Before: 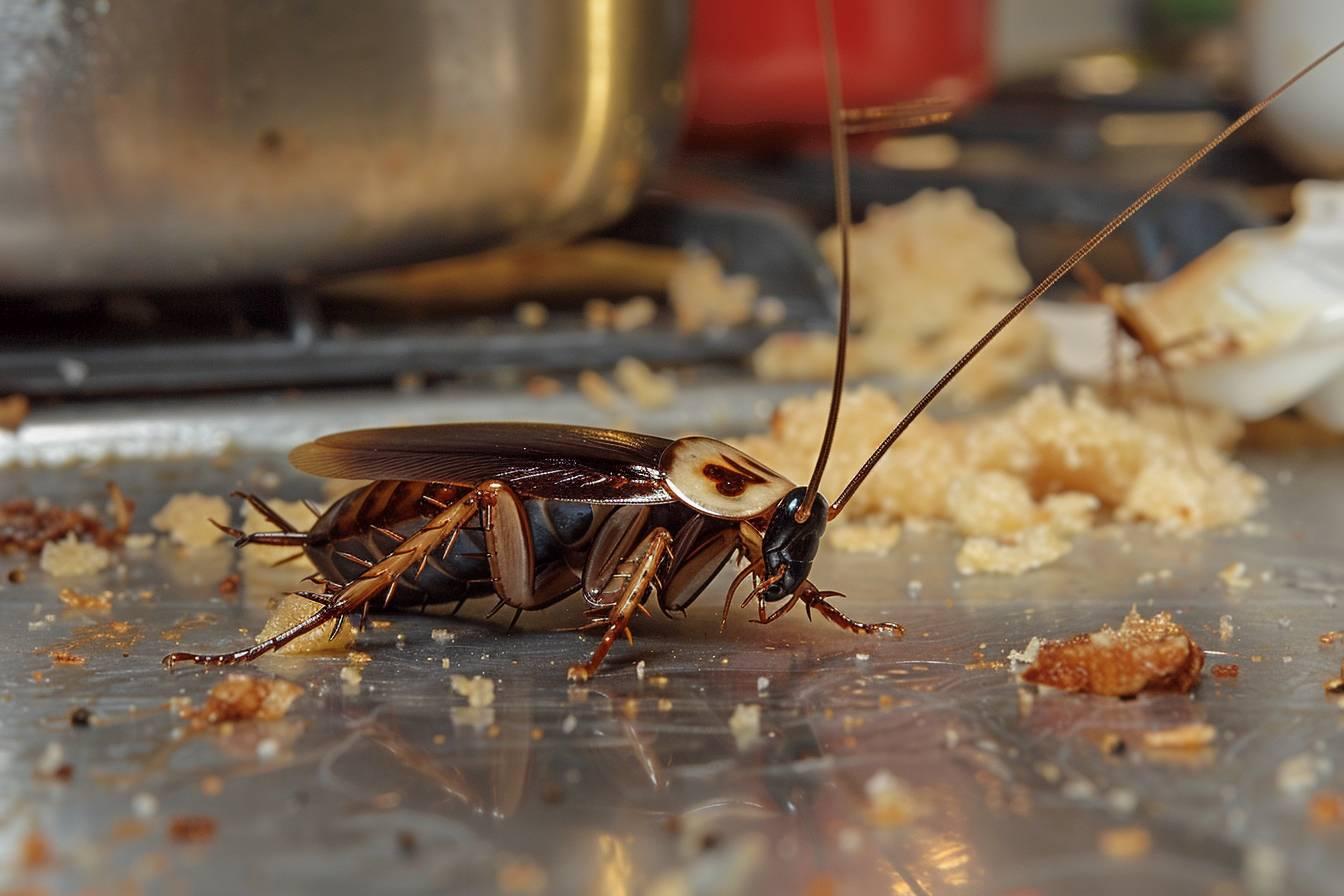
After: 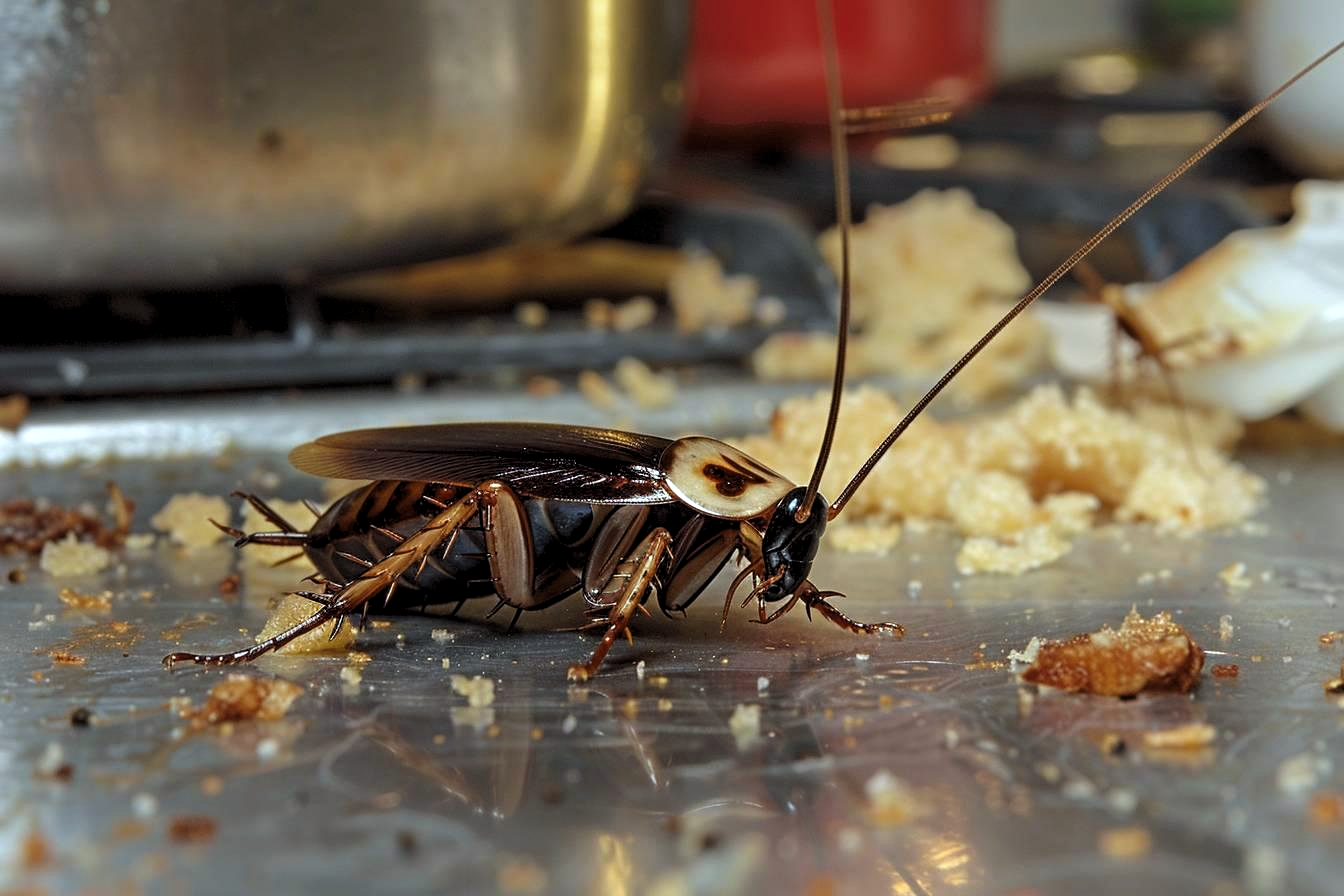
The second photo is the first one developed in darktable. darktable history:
contrast brightness saturation: contrast -0.02, brightness -0.01, saturation 0.03
white balance: red 0.925, blue 1.046
levels: levels [0.055, 0.477, 0.9]
